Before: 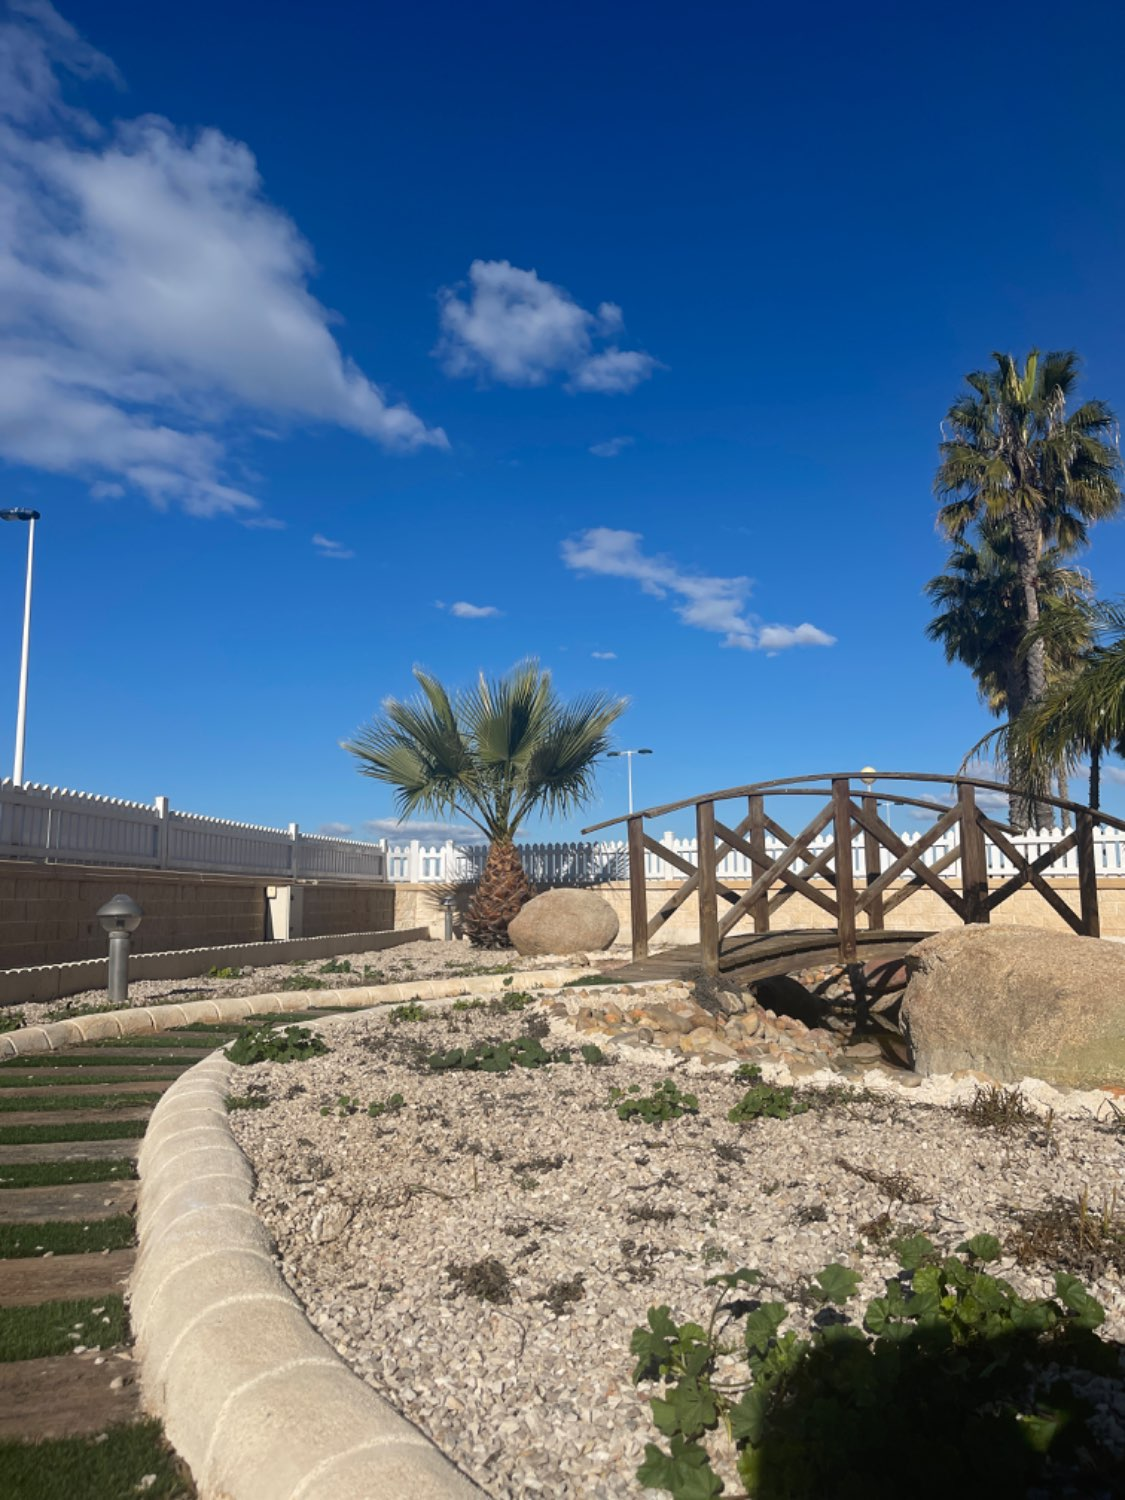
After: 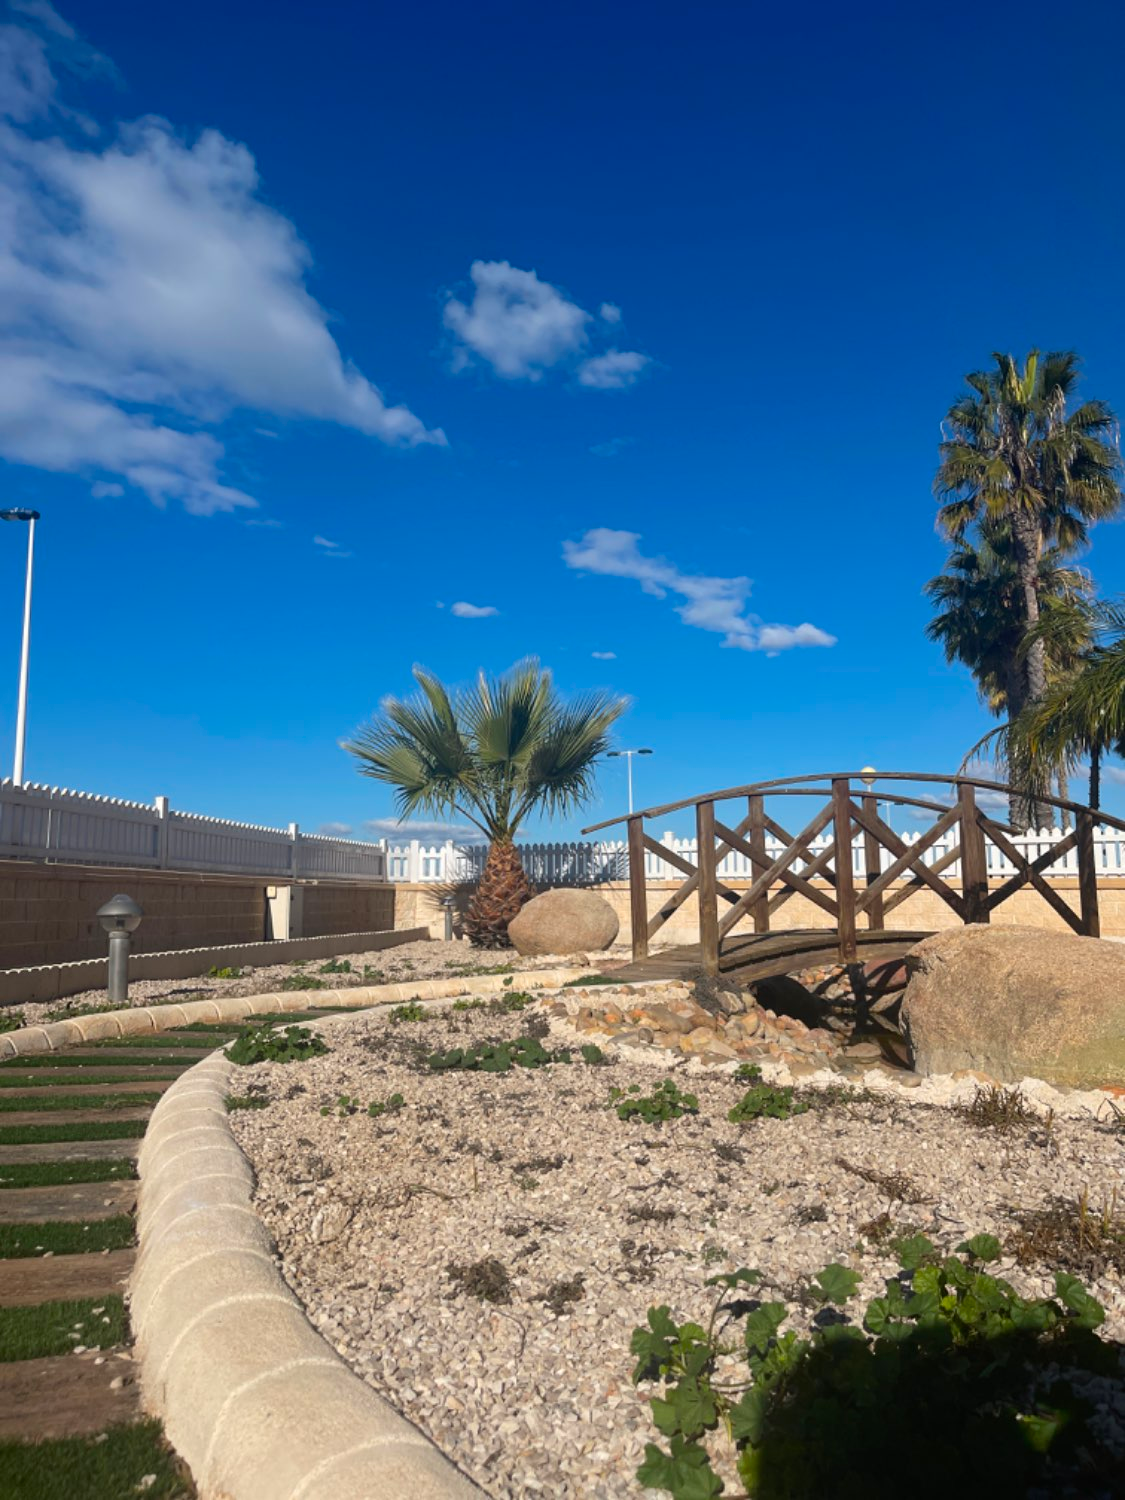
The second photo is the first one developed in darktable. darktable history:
color zones: curves: ch0 [(0, 0.5) (0.143, 0.5) (0.286, 0.5) (0.429, 0.504) (0.571, 0.5) (0.714, 0.509) (0.857, 0.5) (1, 0.5)]; ch1 [(0, 0.425) (0.143, 0.425) (0.286, 0.375) (0.429, 0.405) (0.571, 0.5) (0.714, 0.47) (0.857, 0.425) (1, 0.435)]; ch2 [(0, 0.5) (0.143, 0.5) (0.286, 0.5) (0.429, 0.517) (0.571, 0.5) (0.714, 0.51) (0.857, 0.5) (1, 0.5)], mix -135.94%
